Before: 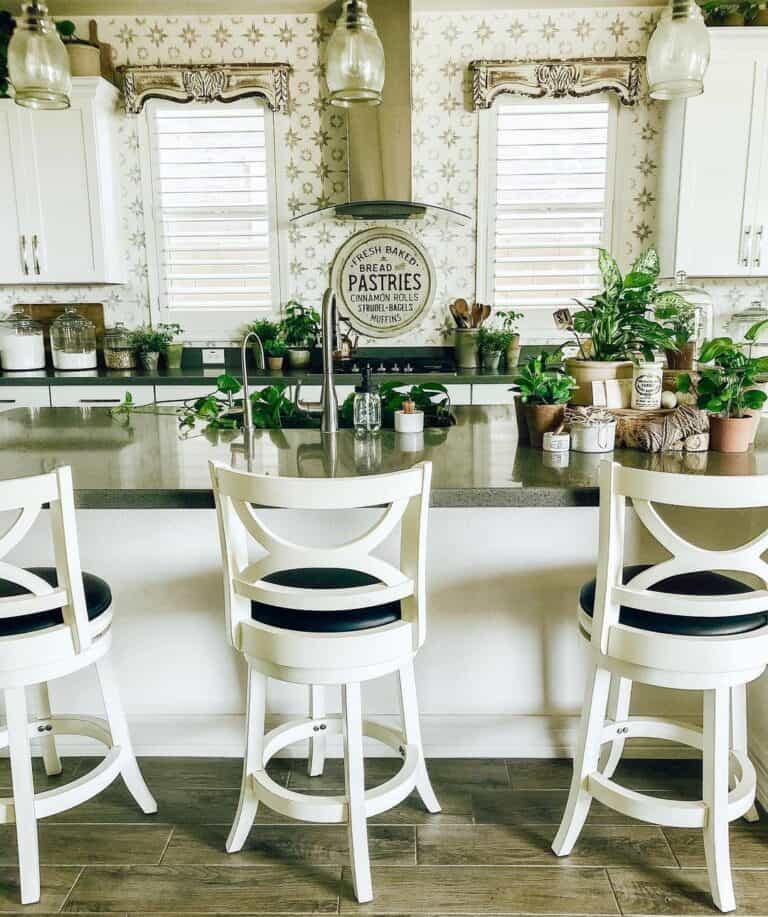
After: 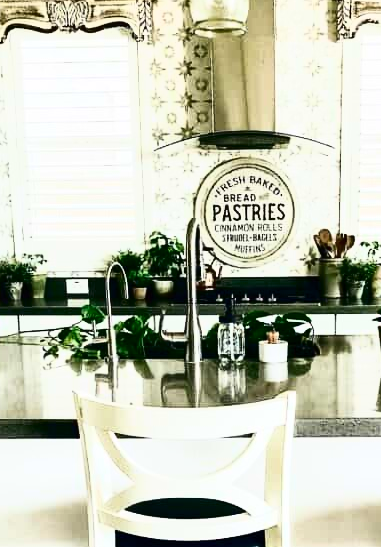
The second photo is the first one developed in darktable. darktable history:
crop: left 17.804%, top 7.736%, right 32.489%, bottom 32.532%
tone curve: curves: ch0 [(0, 0) (0.003, 0.001) (0.011, 0.005) (0.025, 0.01) (0.044, 0.016) (0.069, 0.019) (0.1, 0.024) (0.136, 0.03) (0.177, 0.045) (0.224, 0.071) (0.277, 0.122) (0.335, 0.202) (0.399, 0.326) (0.468, 0.471) (0.543, 0.638) (0.623, 0.798) (0.709, 0.913) (0.801, 0.97) (0.898, 0.983) (1, 1)], color space Lab, independent channels, preserve colors none
